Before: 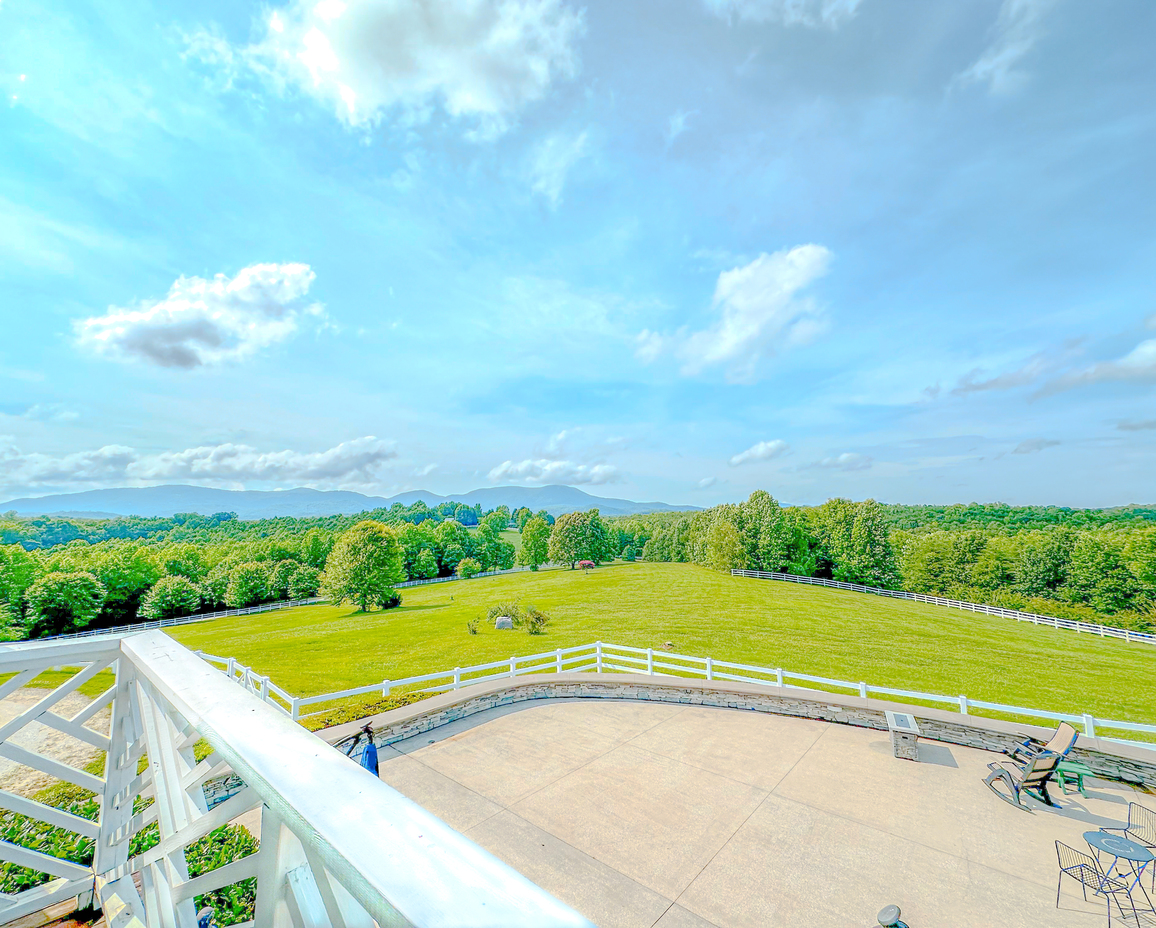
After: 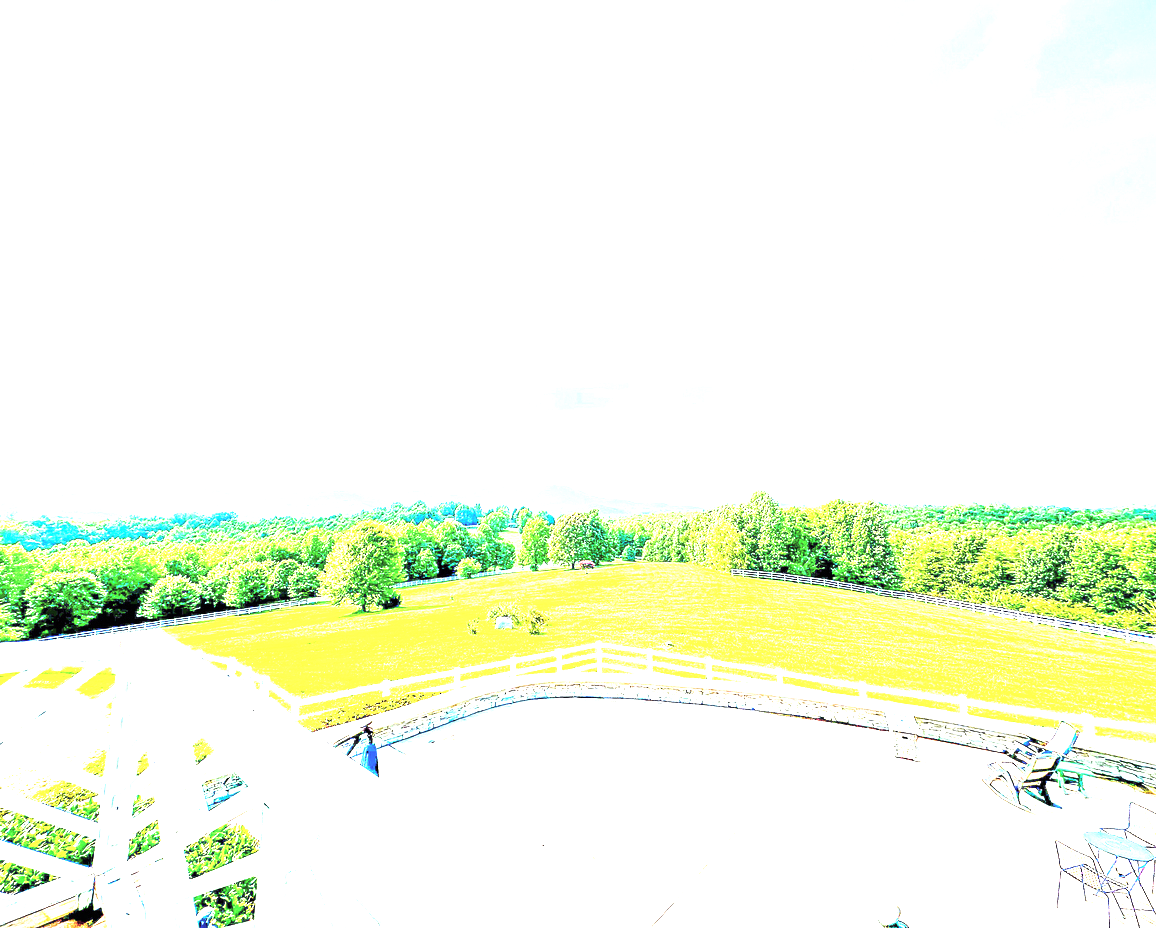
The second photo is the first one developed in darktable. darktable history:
exposure: black level correction 0, exposure 1.169 EV, compensate exposure bias true, compensate highlight preservation false
color balance rgb: shadows lift › luminance -21.928%, shadows lift › chroma 8.808%, shadows lift › hue 284.56°, perceptual saturation grading › global saturation -27.801%, perceptual brilliance grading › global brilliance 21.445%, perceptual brilliance grading › shadows -34.77%, global vibrance 32.679%
